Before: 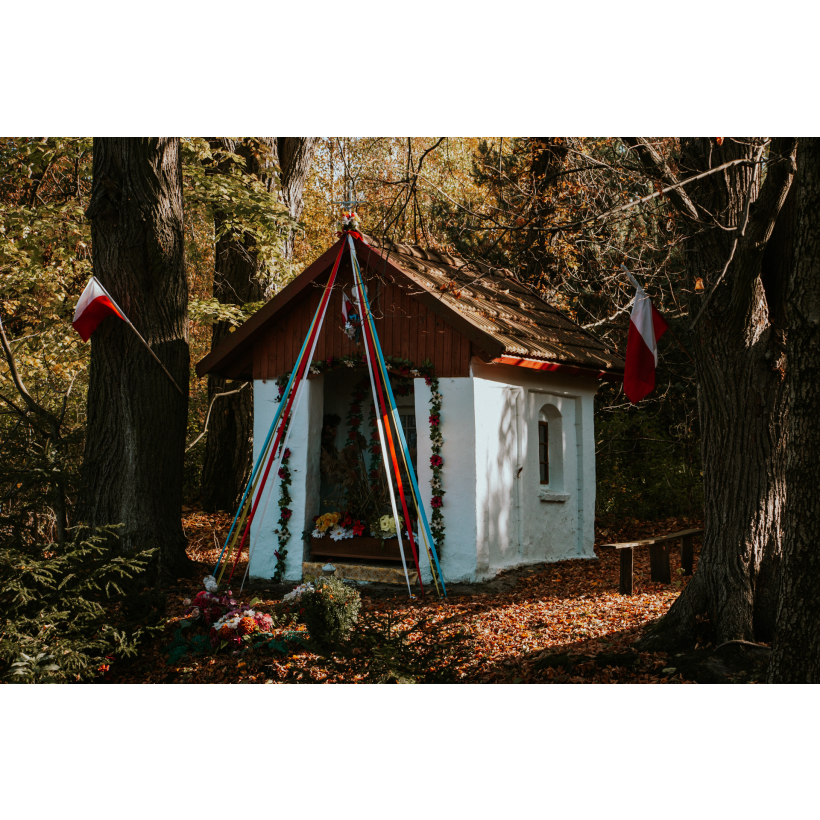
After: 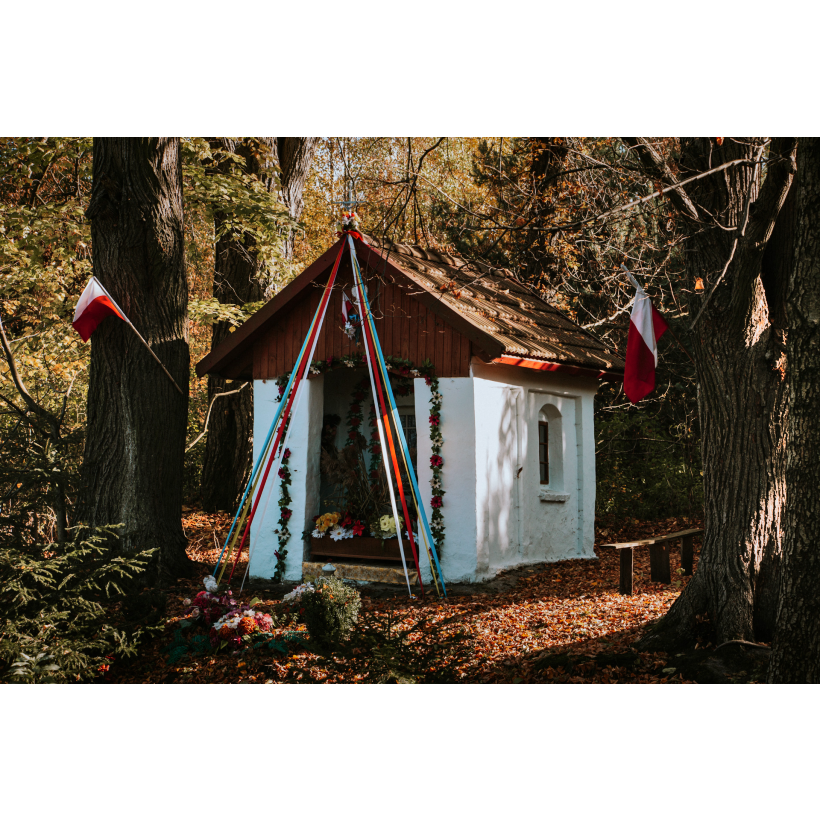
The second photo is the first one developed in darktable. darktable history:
white balance: red 1.009, blue 1.027
shadows and highlights: shadows 60, soften with gaussian
